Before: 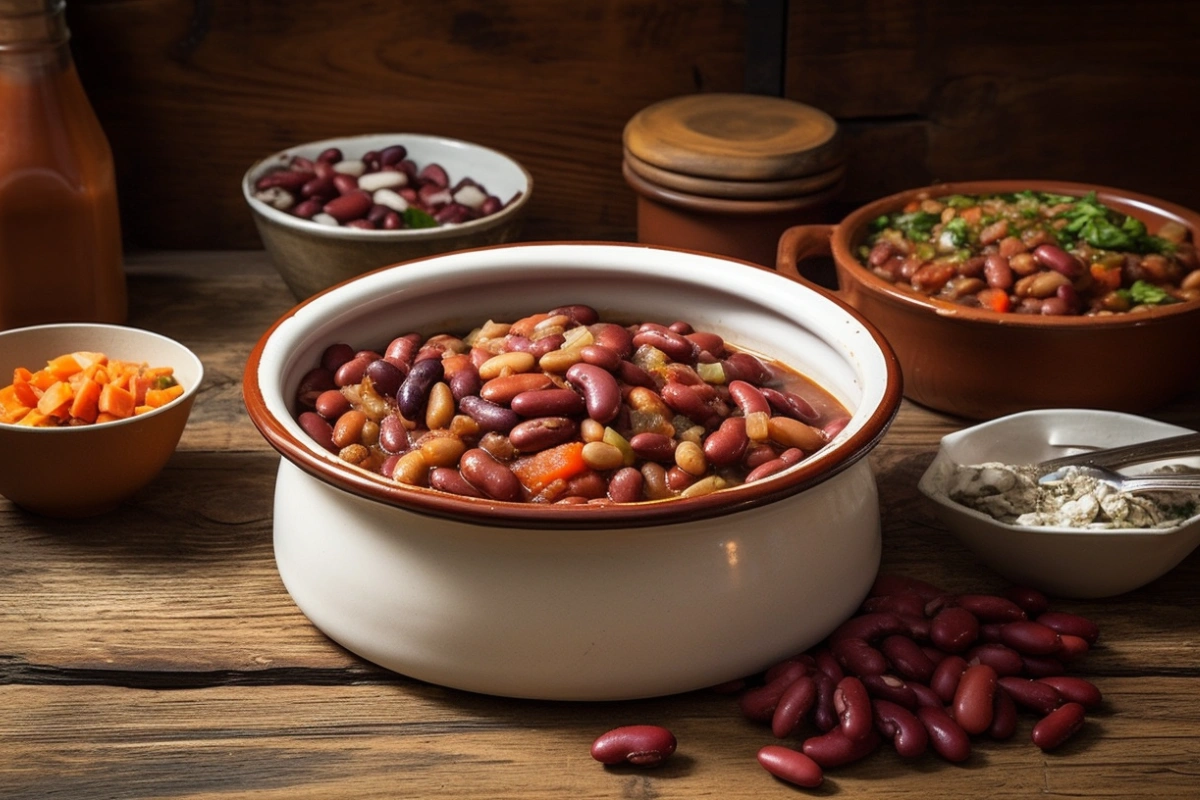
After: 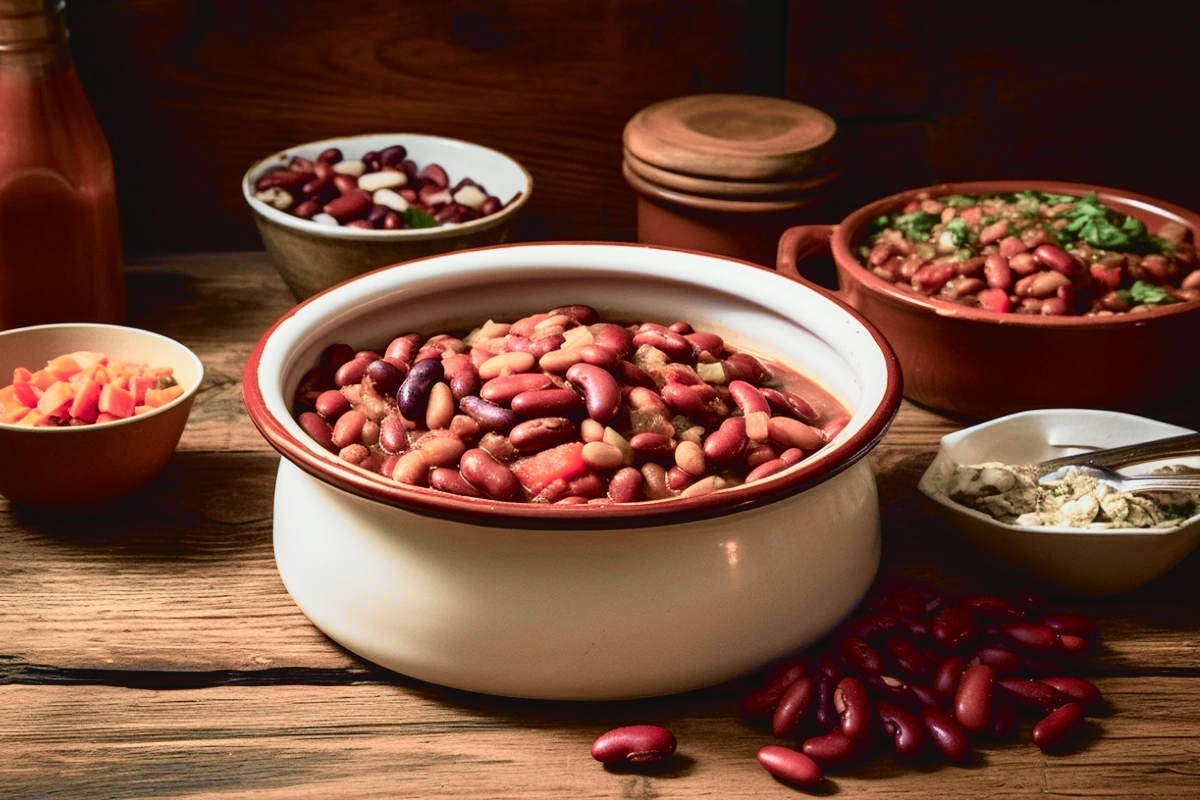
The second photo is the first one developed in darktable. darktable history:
tone curve: curves: ch0 [(0, 0.039) (0.113, 0.081) (0.204, 0.204) (0.498, 0.608) (0.709, 0.819) (0.984, 0.961)]; ch1 [(0, 0) (0.172, 0.123) (0.317, 0.272) (0.414, 0.382) (0.476, 0.479) (0.505, 0.501) (0.528, 0.54) (0.618, 0.647) (0.709, 0.764) (1, 1)]; ch2 [(0, 0) (0.411, 0.424) (0.492, 0.502) (0.521, 0.513) (0.537, 0.57) (0.686, 0.638) (1, 1)], color space Lab, independent channels, preserve colors none
